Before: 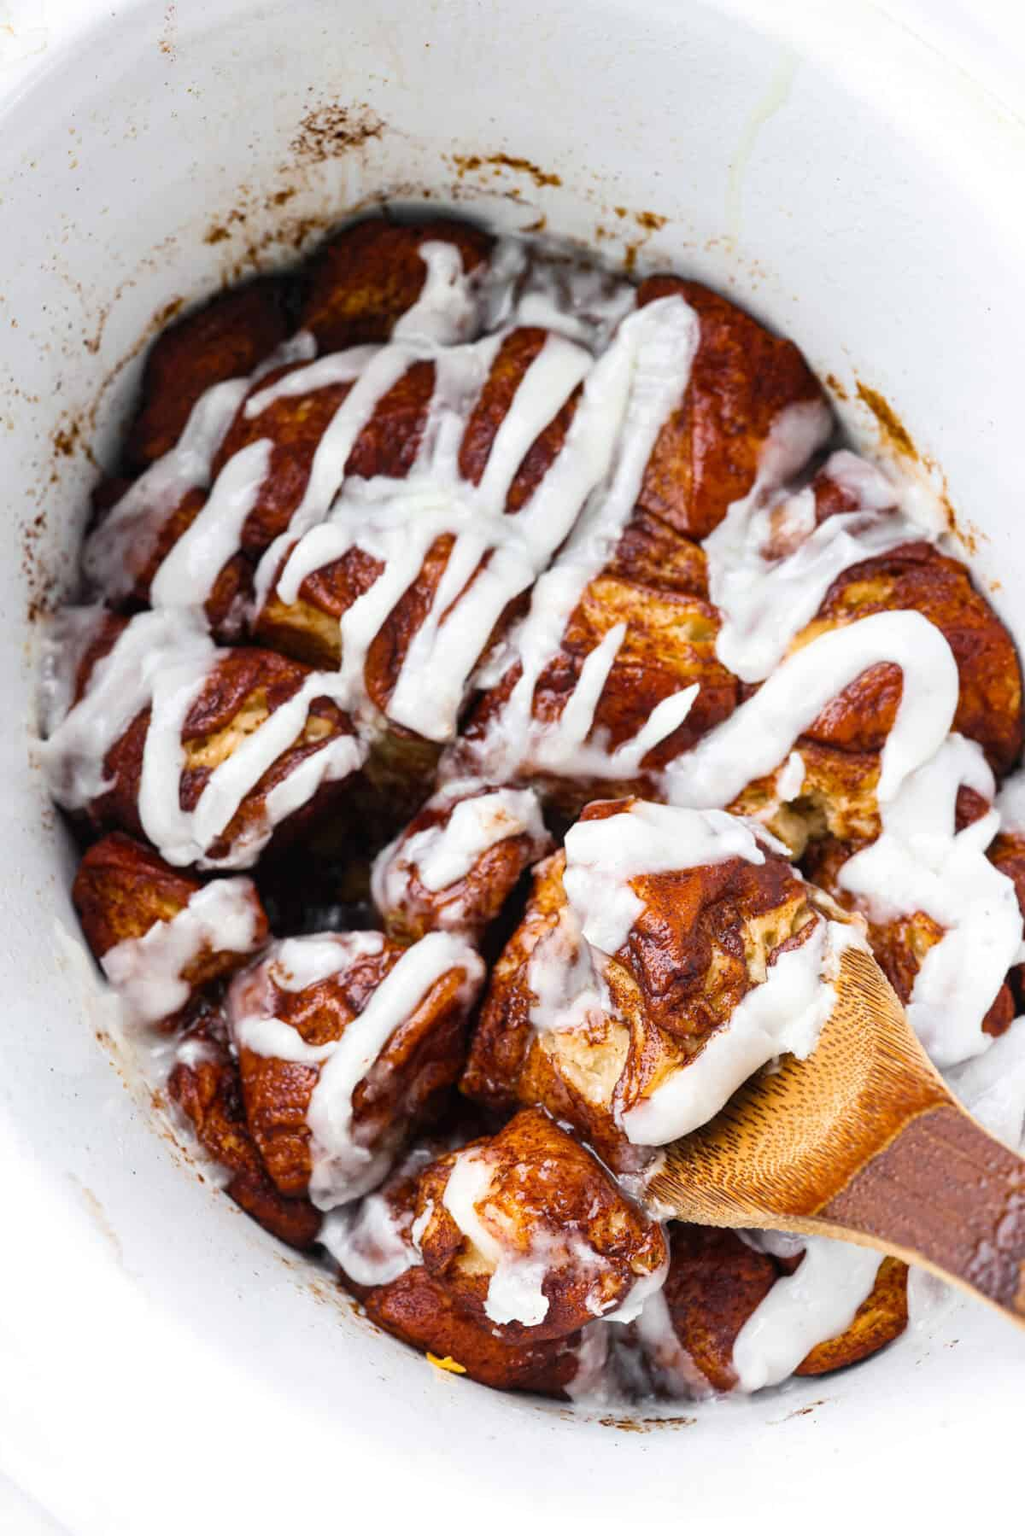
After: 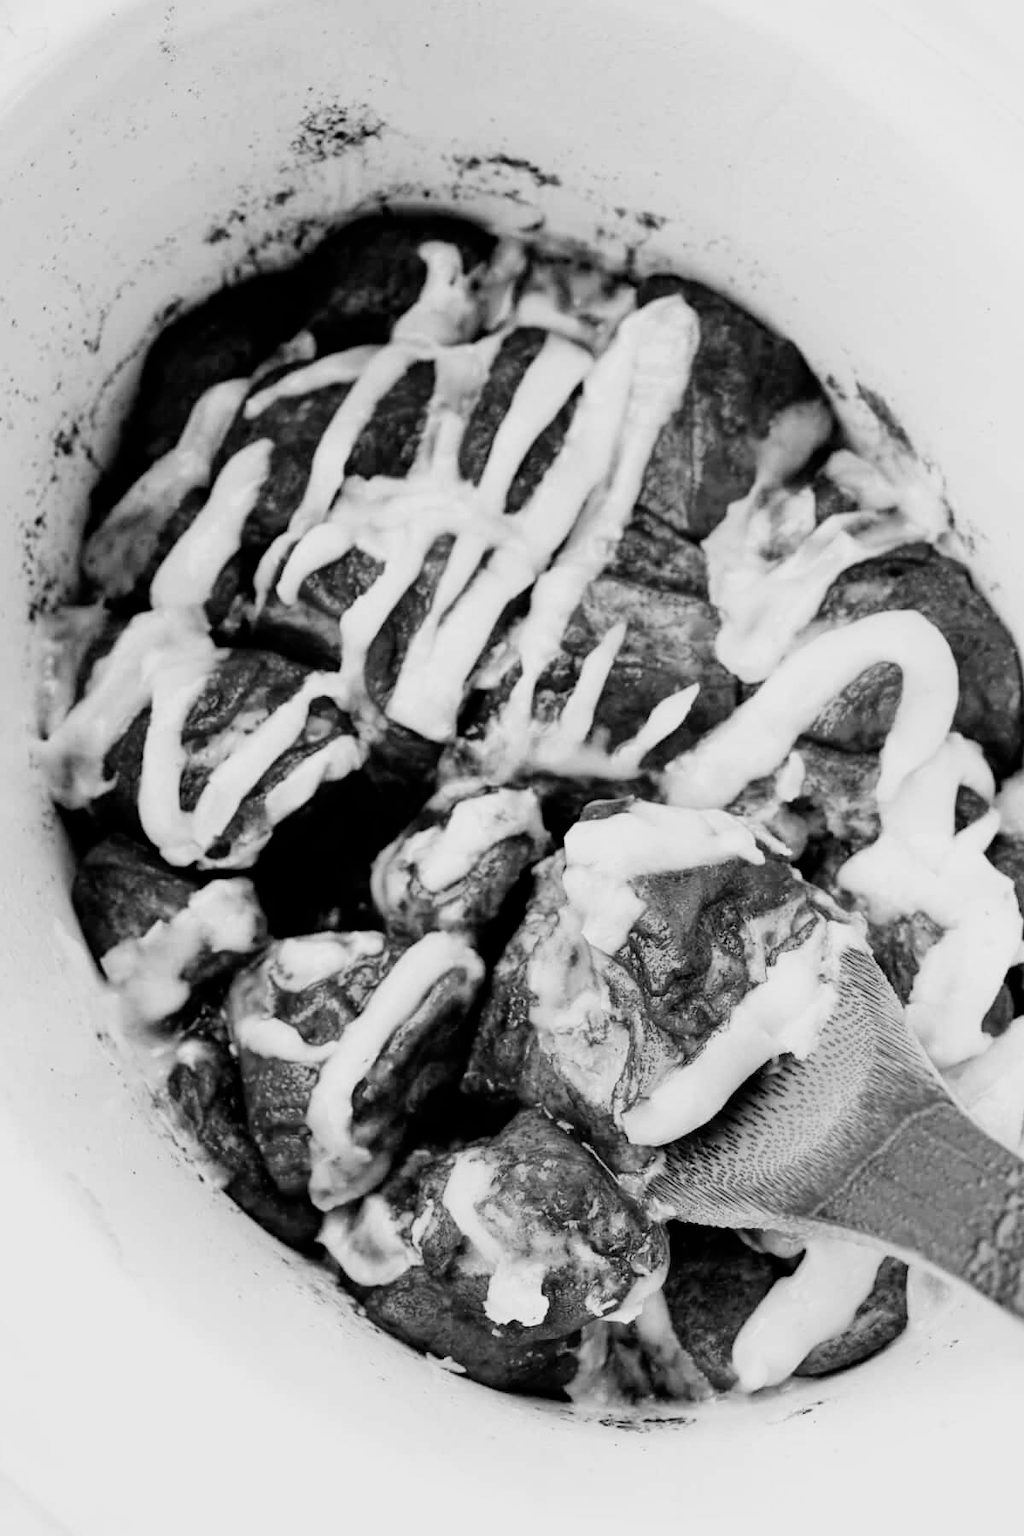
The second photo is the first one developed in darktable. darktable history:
monochrome: a -4.13, b 5.16, size 1
filmic rgb: black relative exposure -5 EV, white relative exposure 3.5 EV, hardness 3.19, contrast 1.2, highlights saturation mix -50%
